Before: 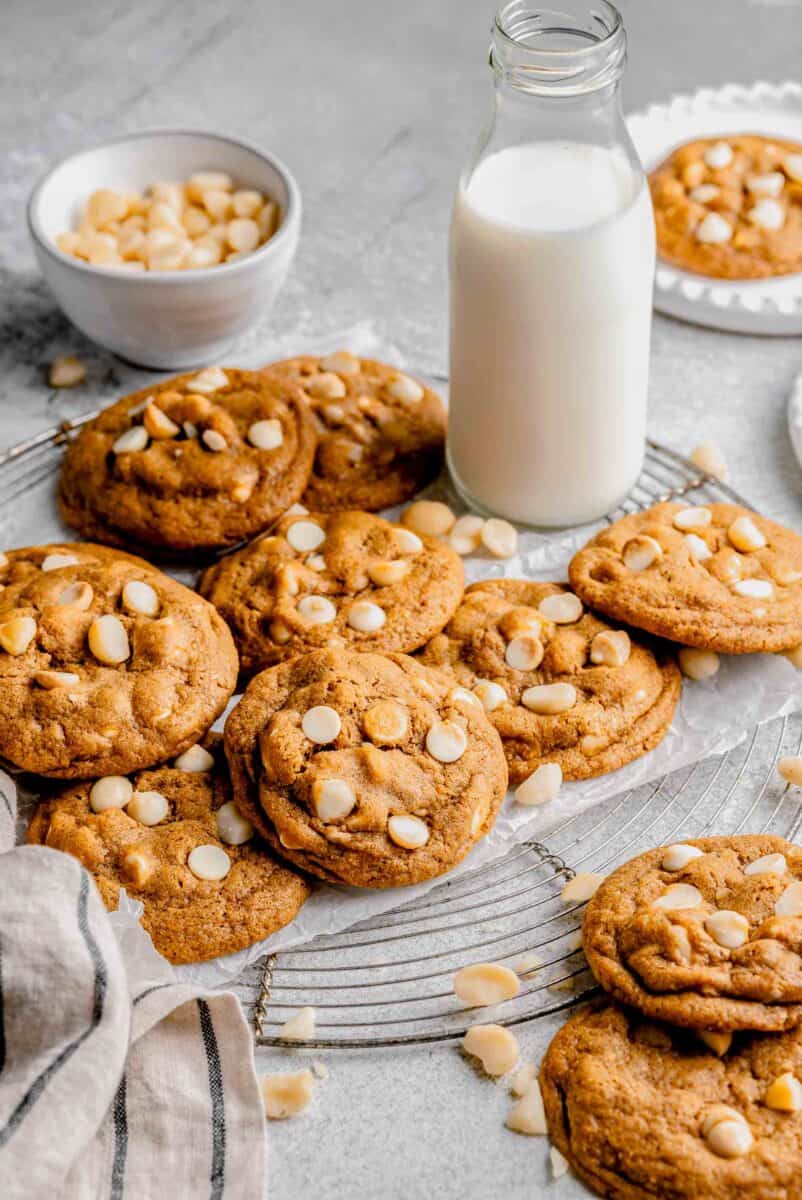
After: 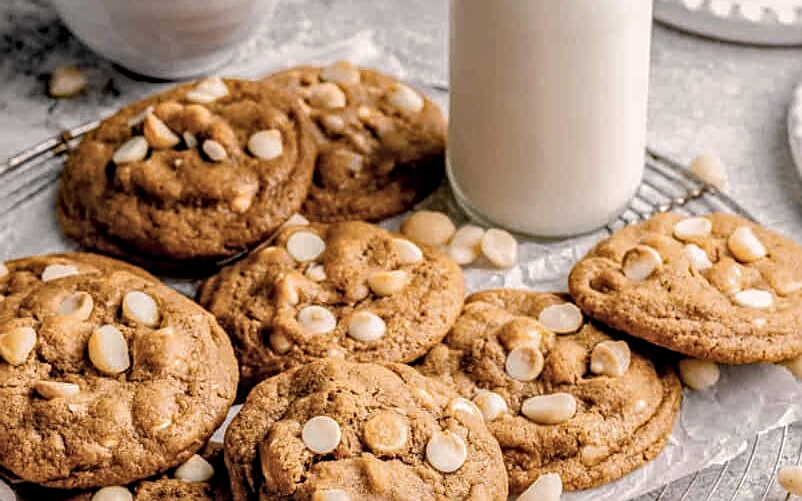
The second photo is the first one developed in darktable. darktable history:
haze removal: adaptive false
local contrast: on, module defaults
sharpen: on, module defaults
crop and rotate: top 24.177%, bottom 34.066%
color correction: highlights a* 5.55, highlights b* 5.2, saturation 0.679
